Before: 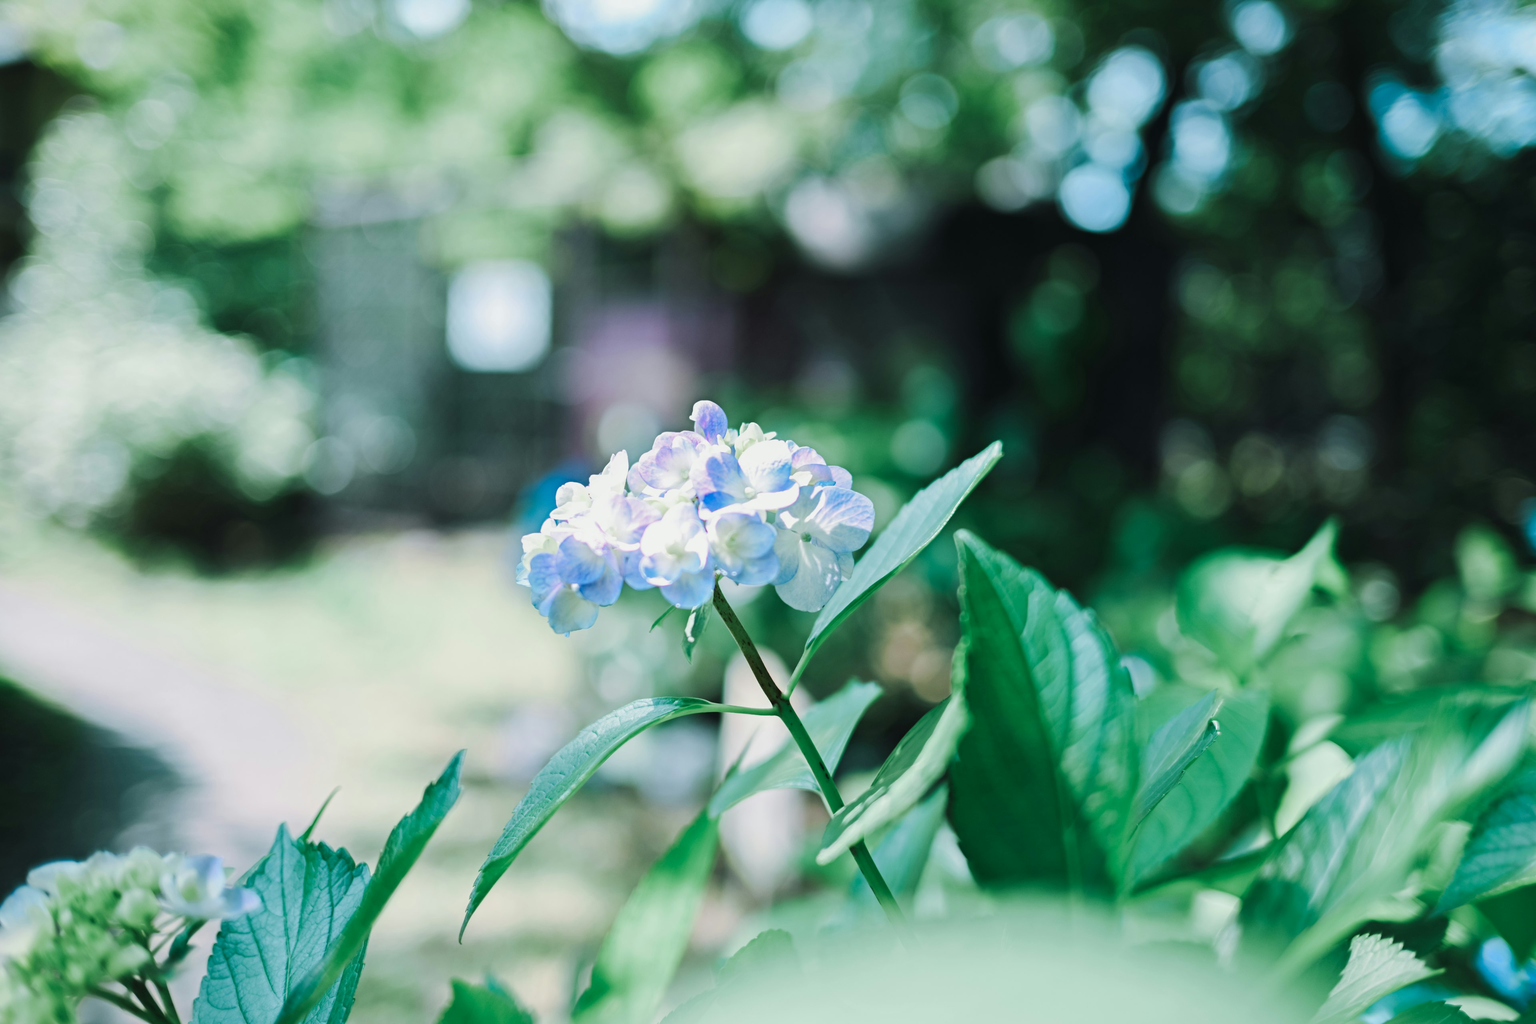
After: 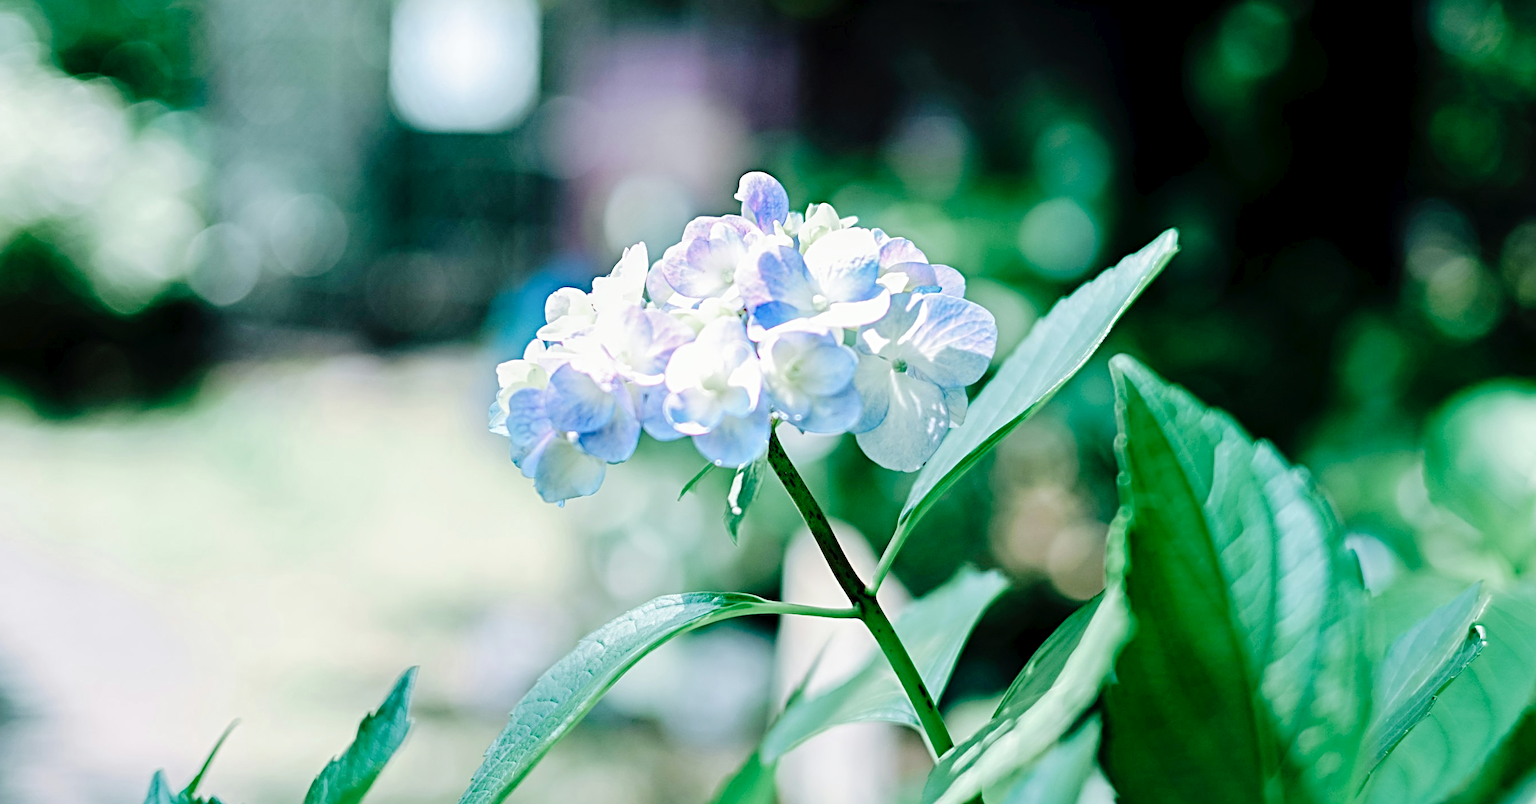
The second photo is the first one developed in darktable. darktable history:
tone curve: curves: ch0 [(0, 0) (0.003, 0.025) (0.011, 0.027) (0.025, 0.032) (0.044, 0.037) (0.069, 0.044) (0.1, 0.054) (0.136, 0.084) (0.177, 0.128) (0.224, 0.196) (0.277, 0.281) (0.335, 0.376) (0.399, 0.461) (0.468, 0.534) (0.543, 0.613) (0.623, 0.692) (0.709, 0.77) (0.801, 0.849) (0.898, 0.934) (1, 1)], preserve colors none
sharpen: radius 3.986
local contrast: highlights 103%, shadows 100%, detail 120%, midtone range 0.2
exposure: black level correction 0.009, compensate highlight preservation false
crop: left 11.165%, top 27.282%, right 18.24%, bottom 17.222%
